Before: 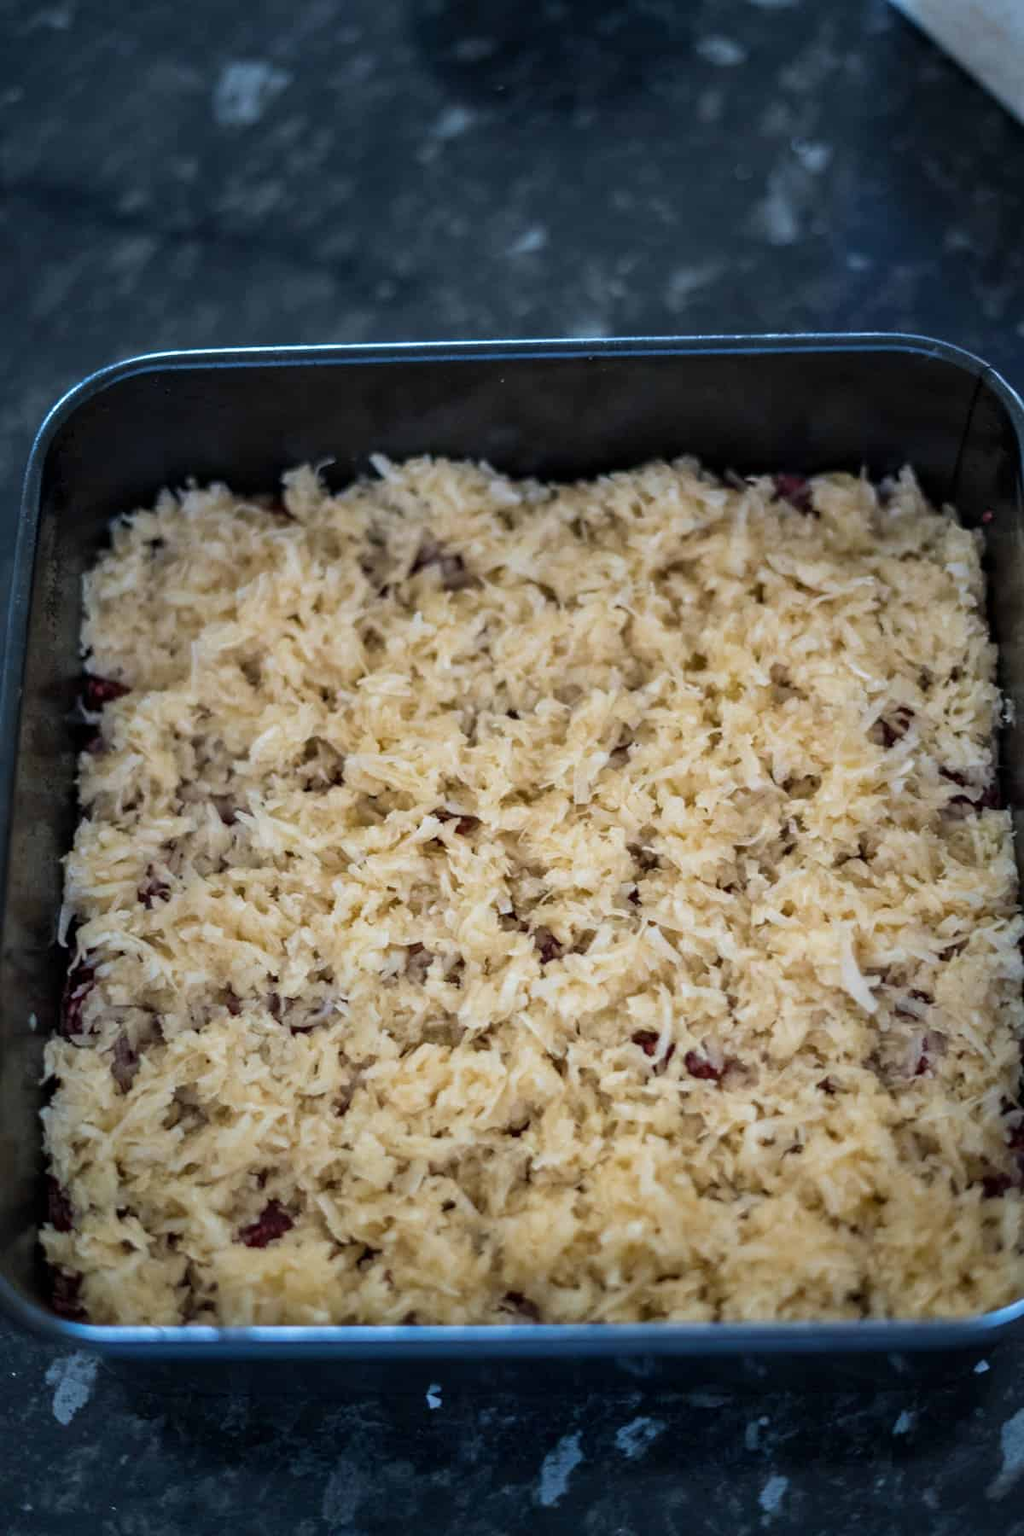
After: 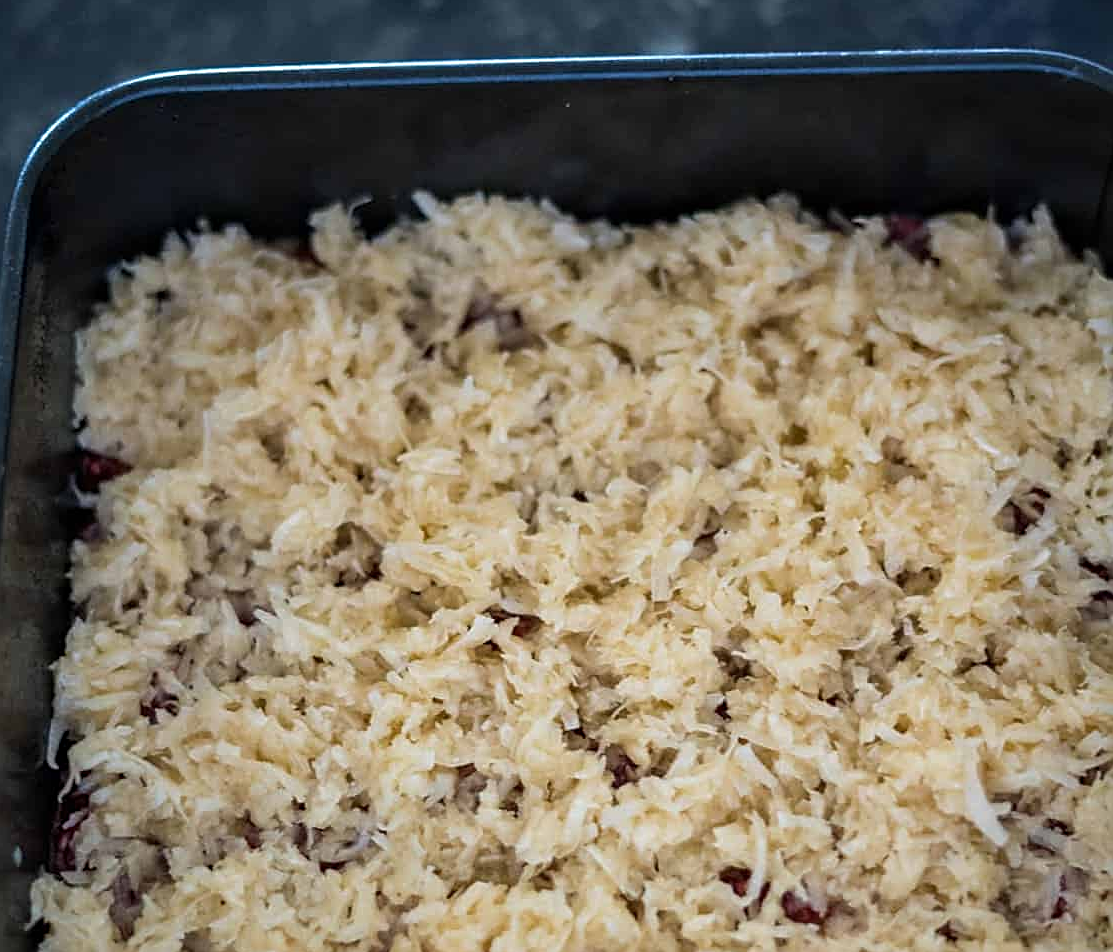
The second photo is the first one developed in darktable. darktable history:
sharpen: on, module defaults
crop: left 1.765%, top 18.986%, right 5.448%, bottom 28.101%
